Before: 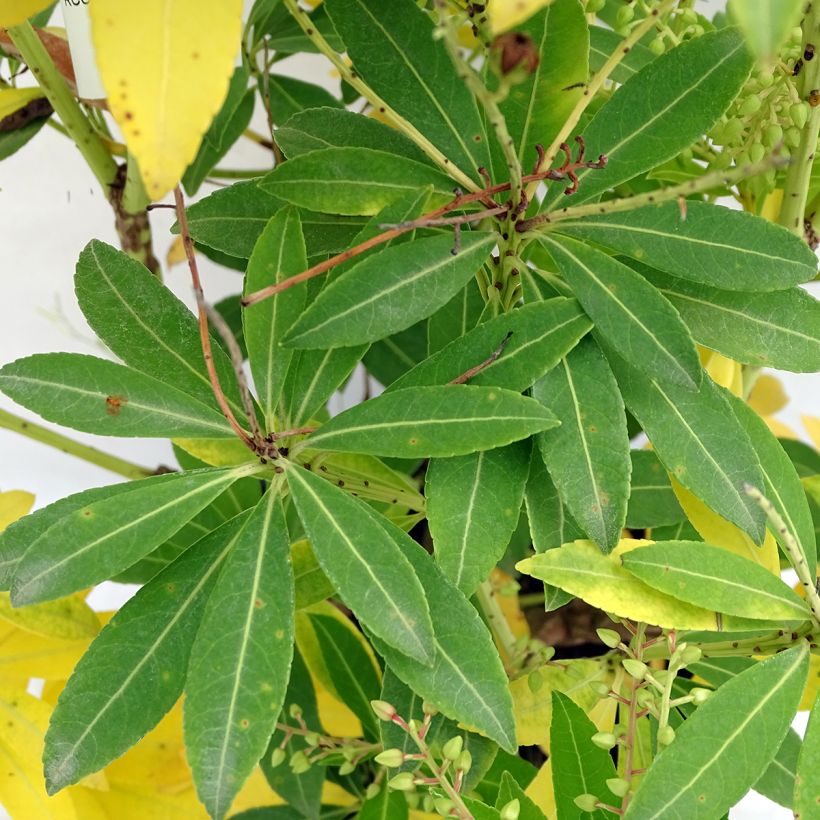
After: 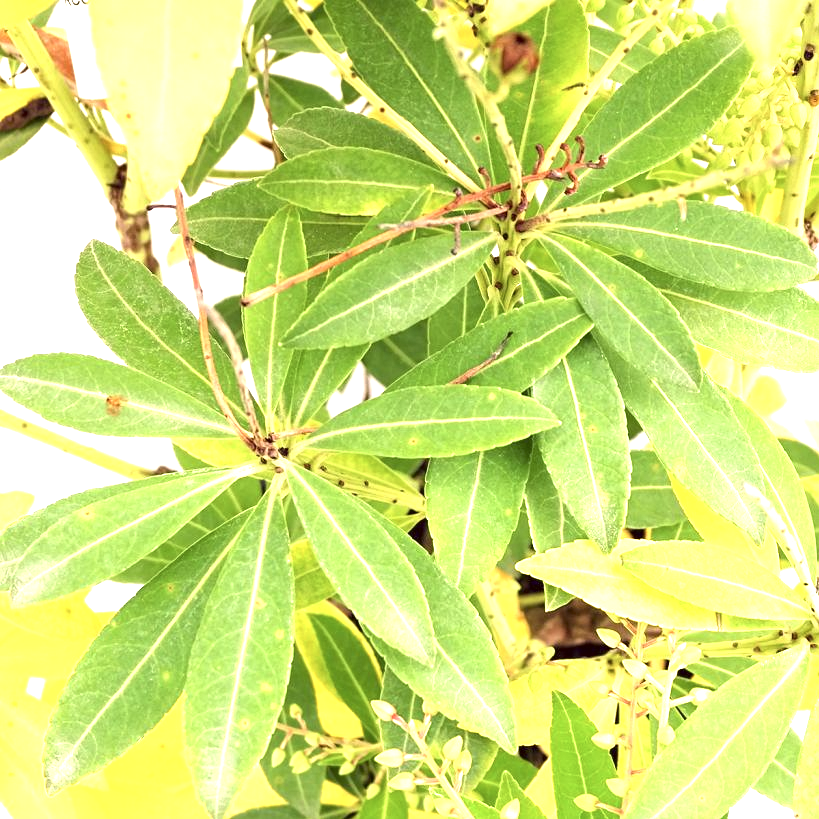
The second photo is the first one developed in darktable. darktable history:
exposure: black level correction 0, exposure 1.744 EV, compensate exposure bias true, compensate highlight preservation false
crop: left 0.031%
color correction: highlights a* 10.17, highlights b* 9.73, shadows a* 8.45, shadows b* 7.56, saturation 0.806
